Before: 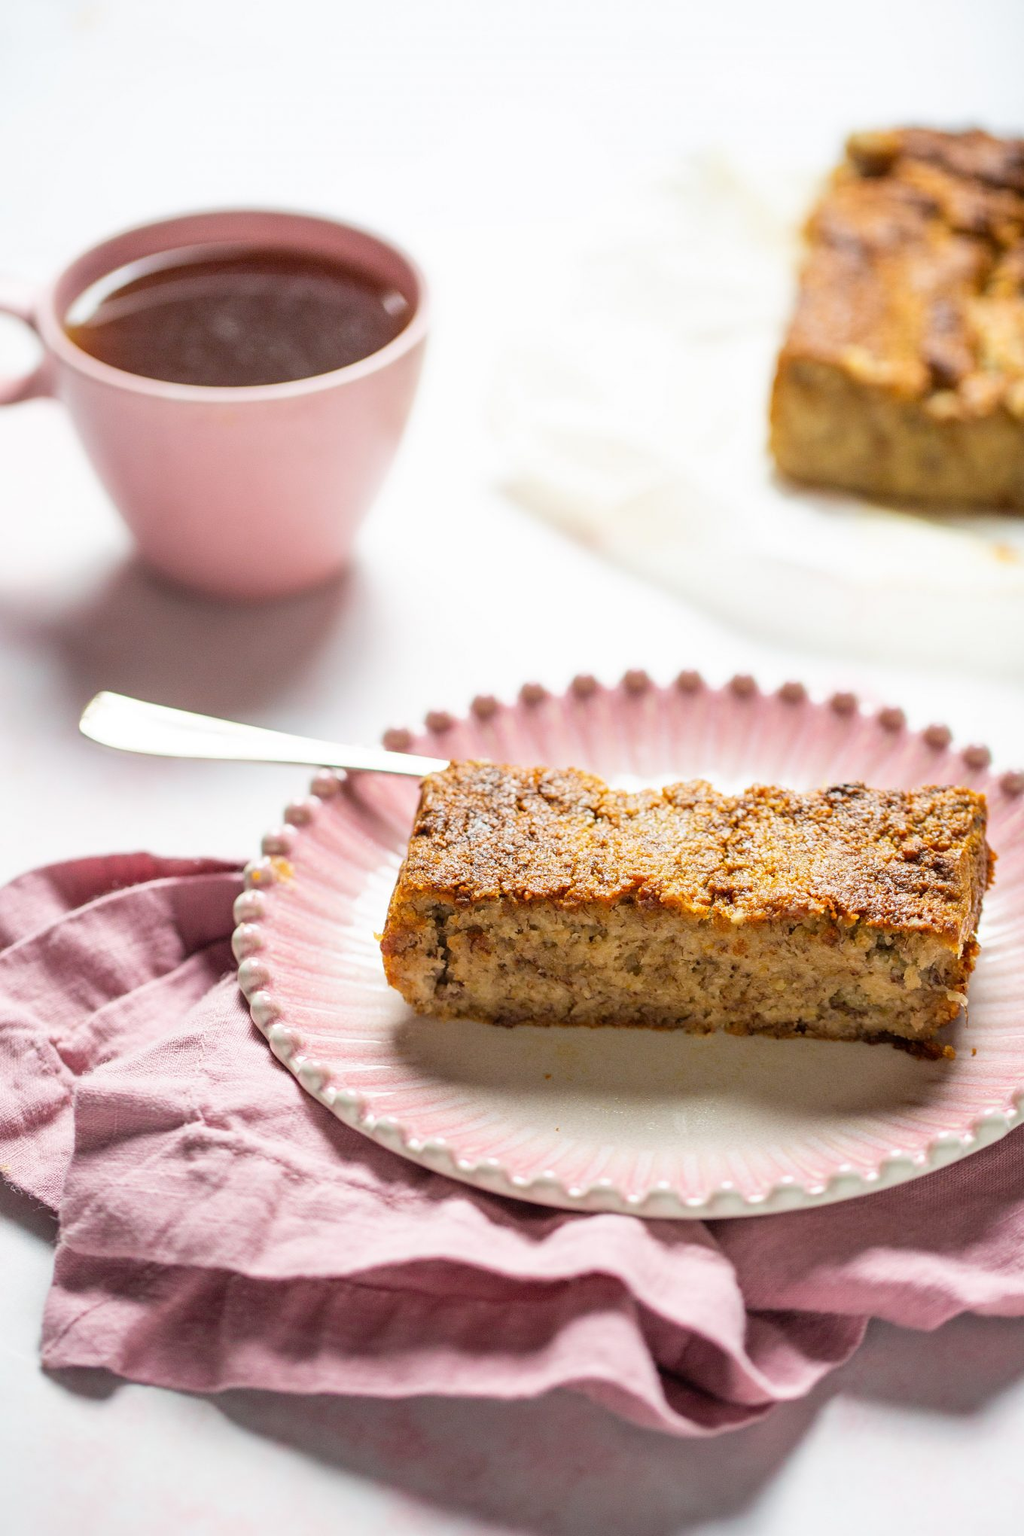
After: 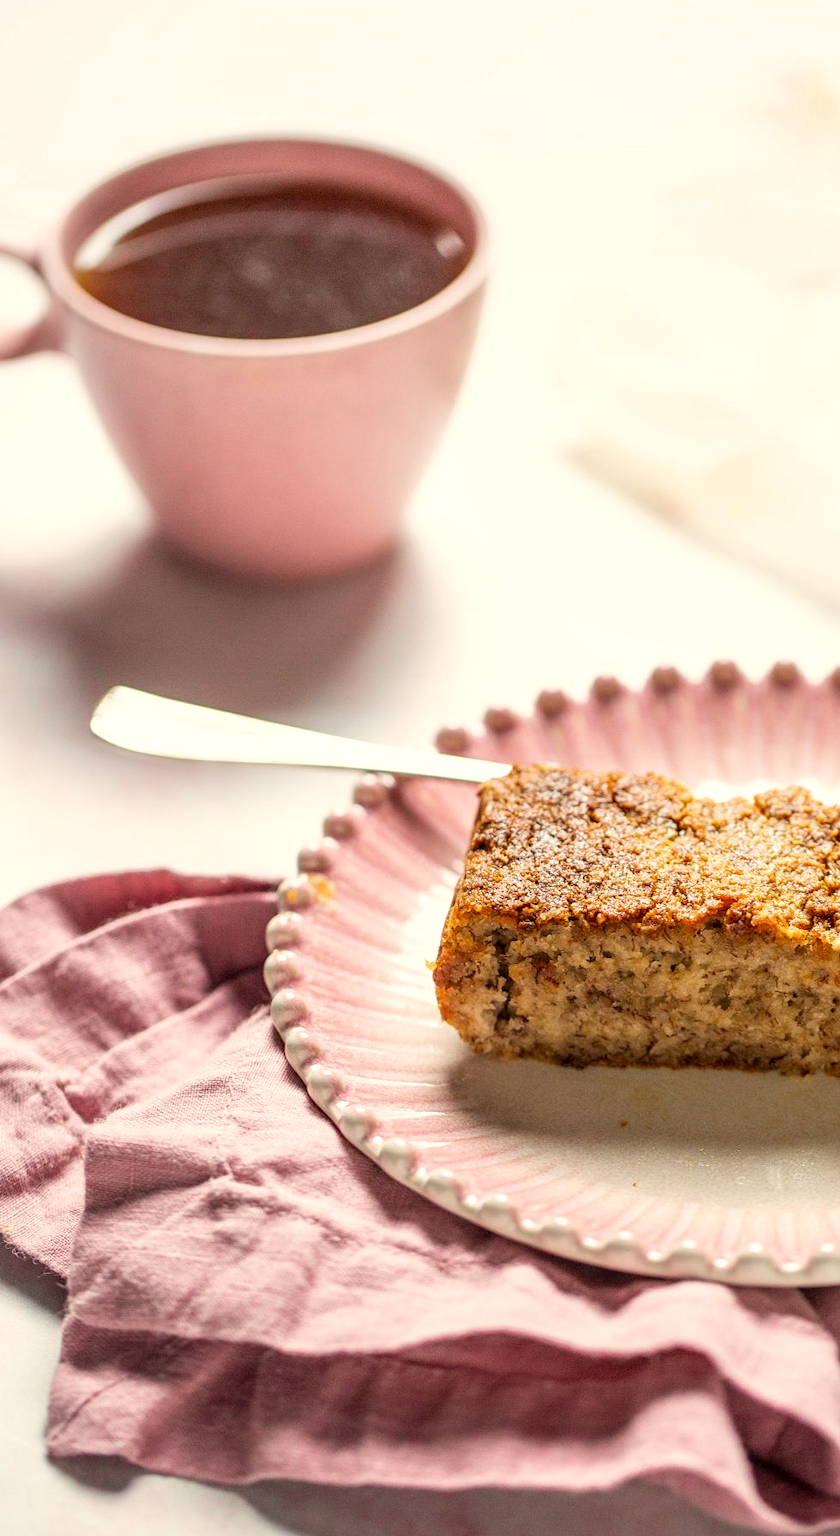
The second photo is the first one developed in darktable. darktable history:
tone equalizer: on, module defaults
crop: top 5.803%, right 27.864%, bottom 5.804%
local contrast: detail 130%
white balance: red 1.045, blue 0.932
